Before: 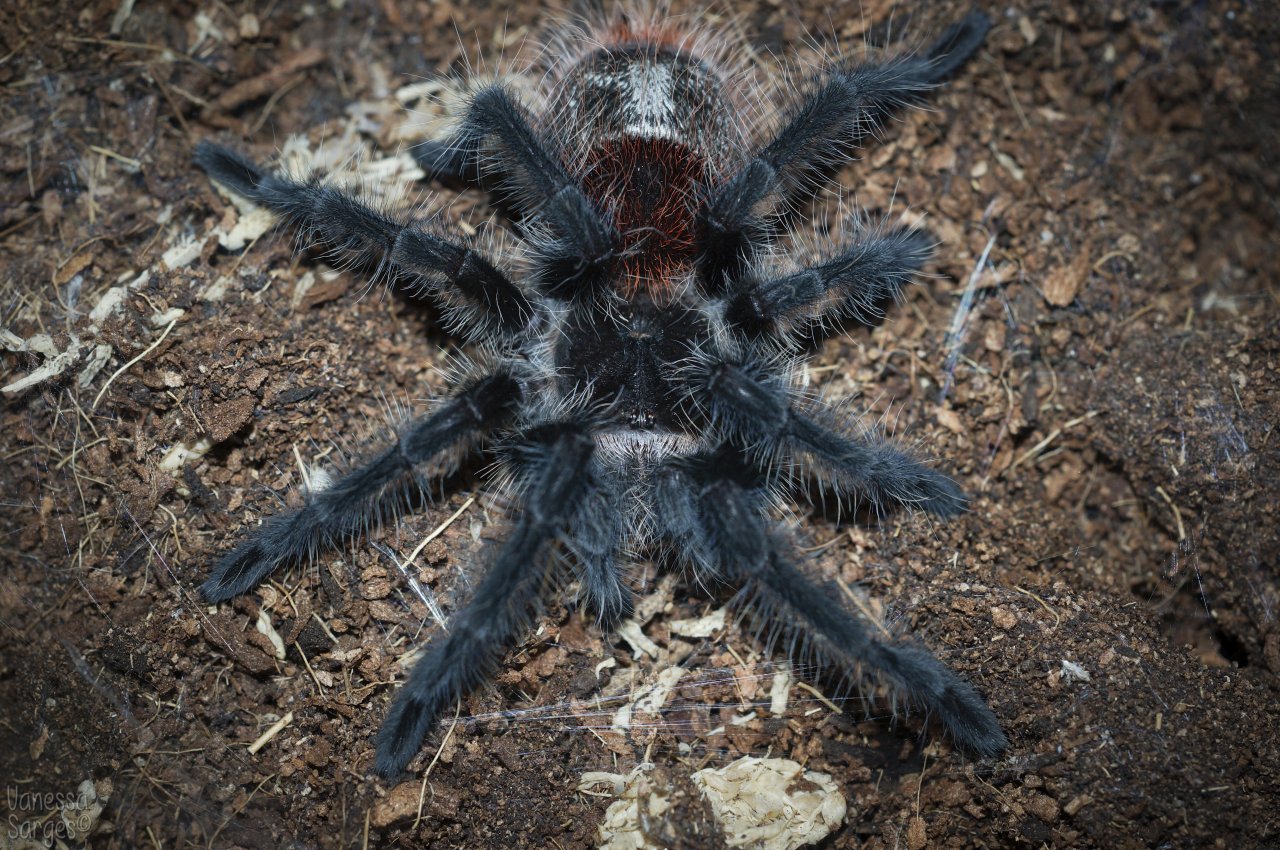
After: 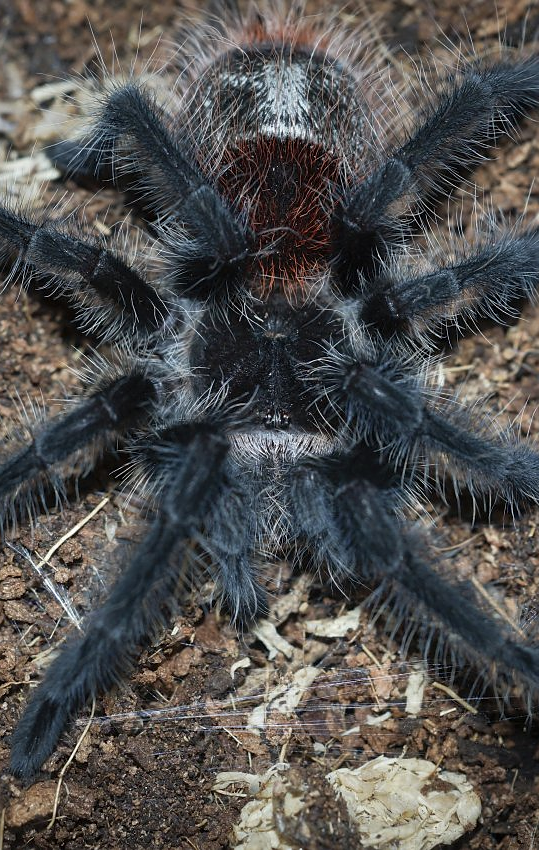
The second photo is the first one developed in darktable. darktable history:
crop: left 28.583%, right 29.231%
tone equalizer: on, module defaults
sharpen: radius 1
